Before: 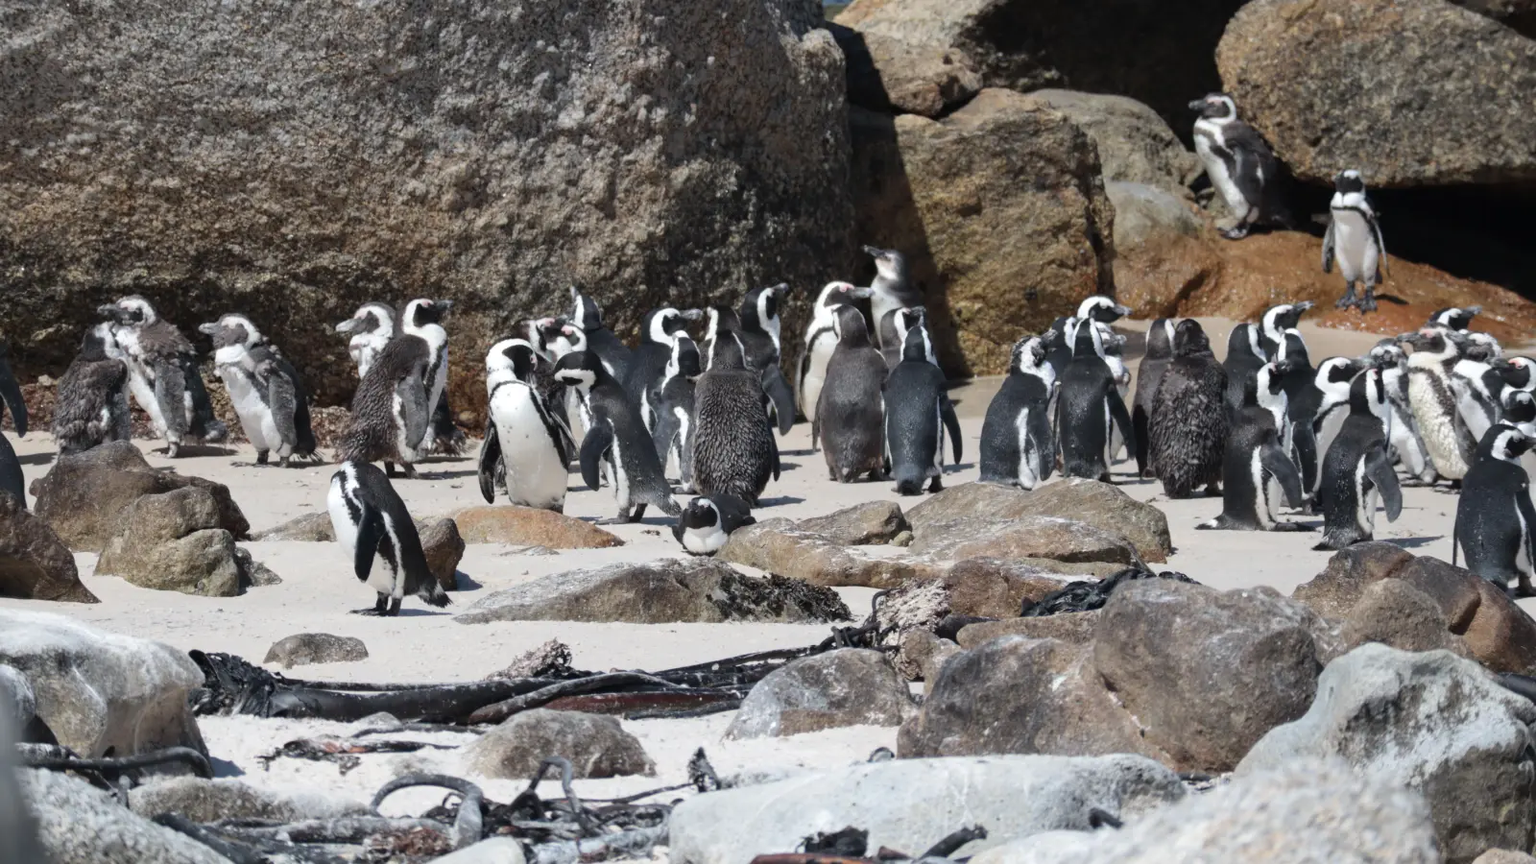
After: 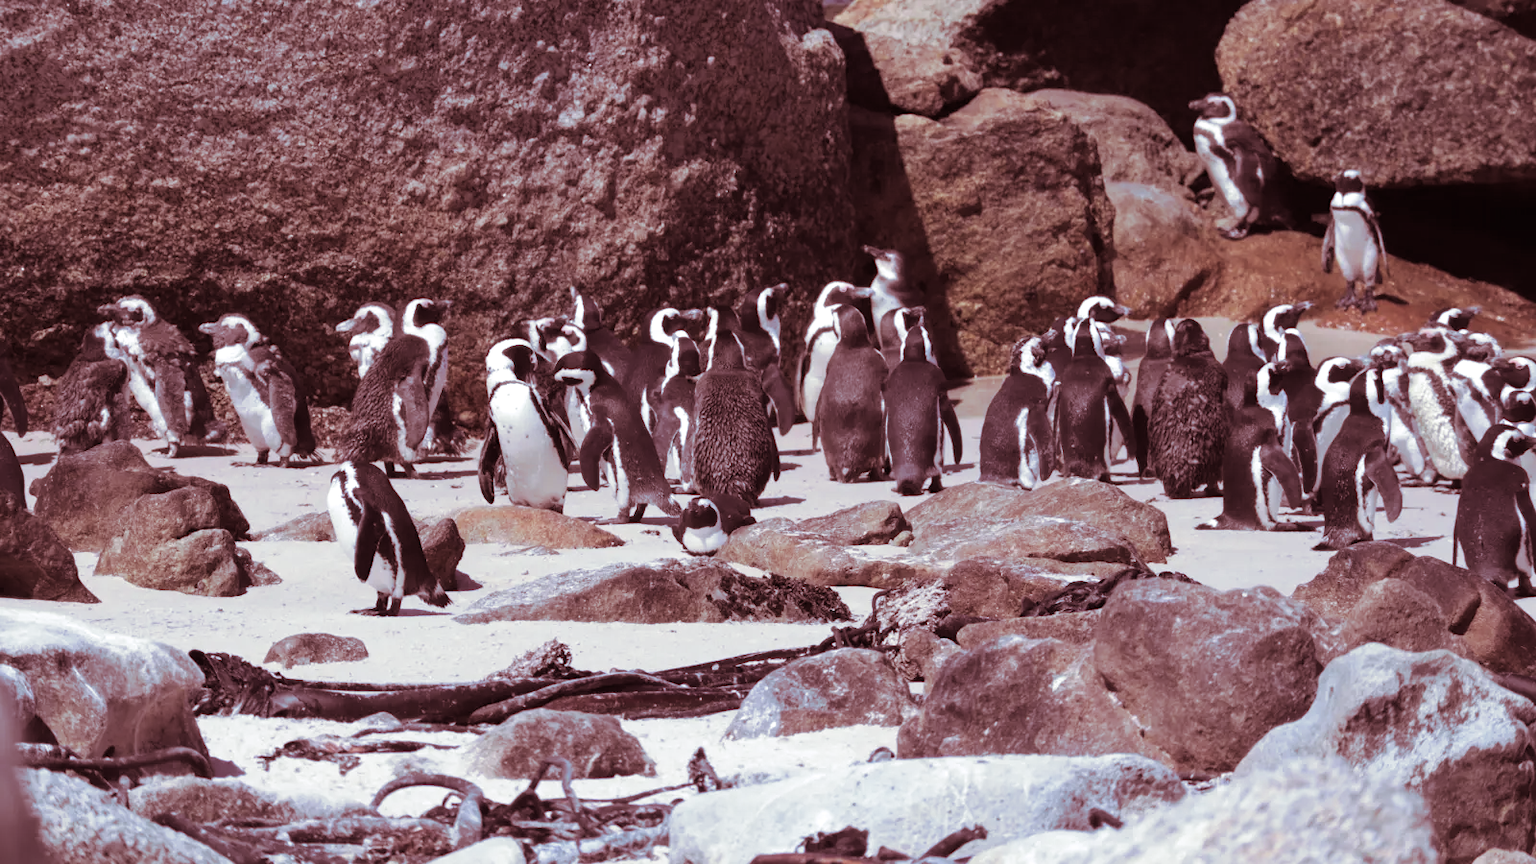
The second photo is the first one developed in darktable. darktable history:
white balance: red 1.004, blue 1.096
split-toning: compress 20%
